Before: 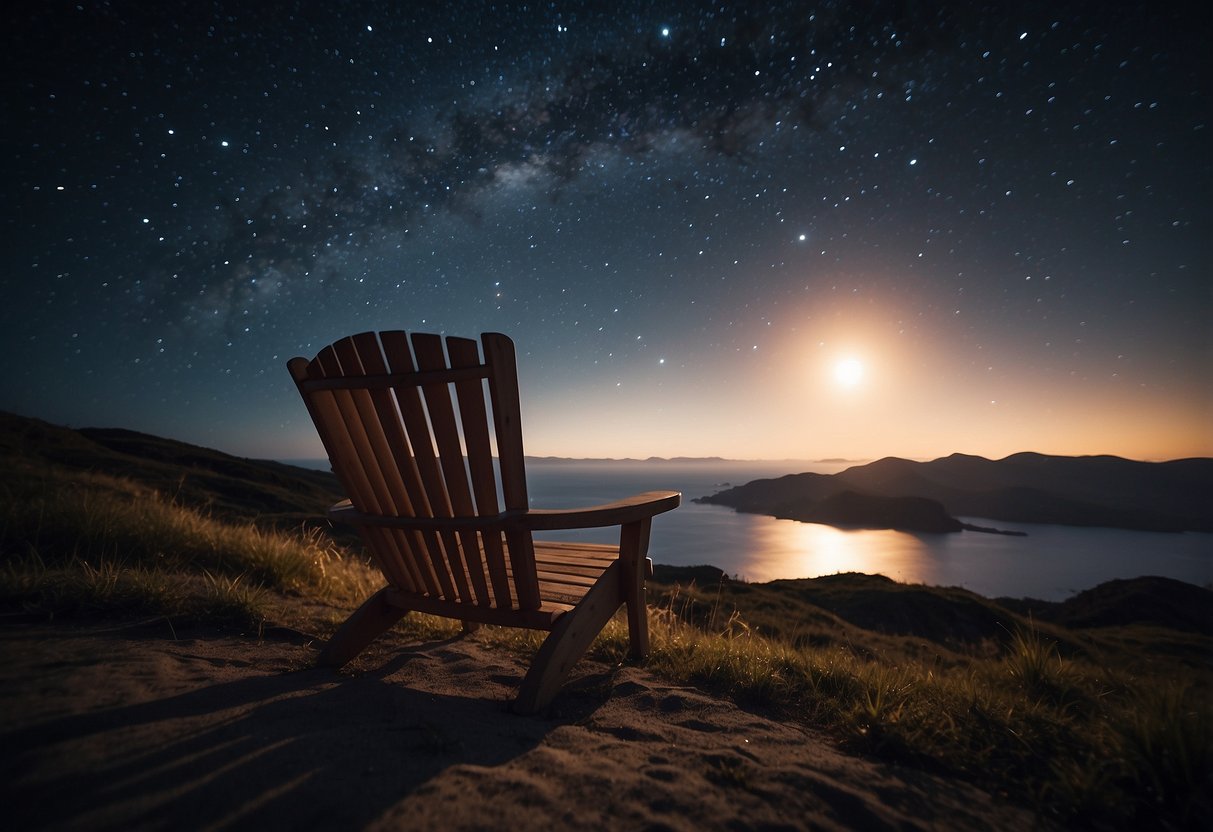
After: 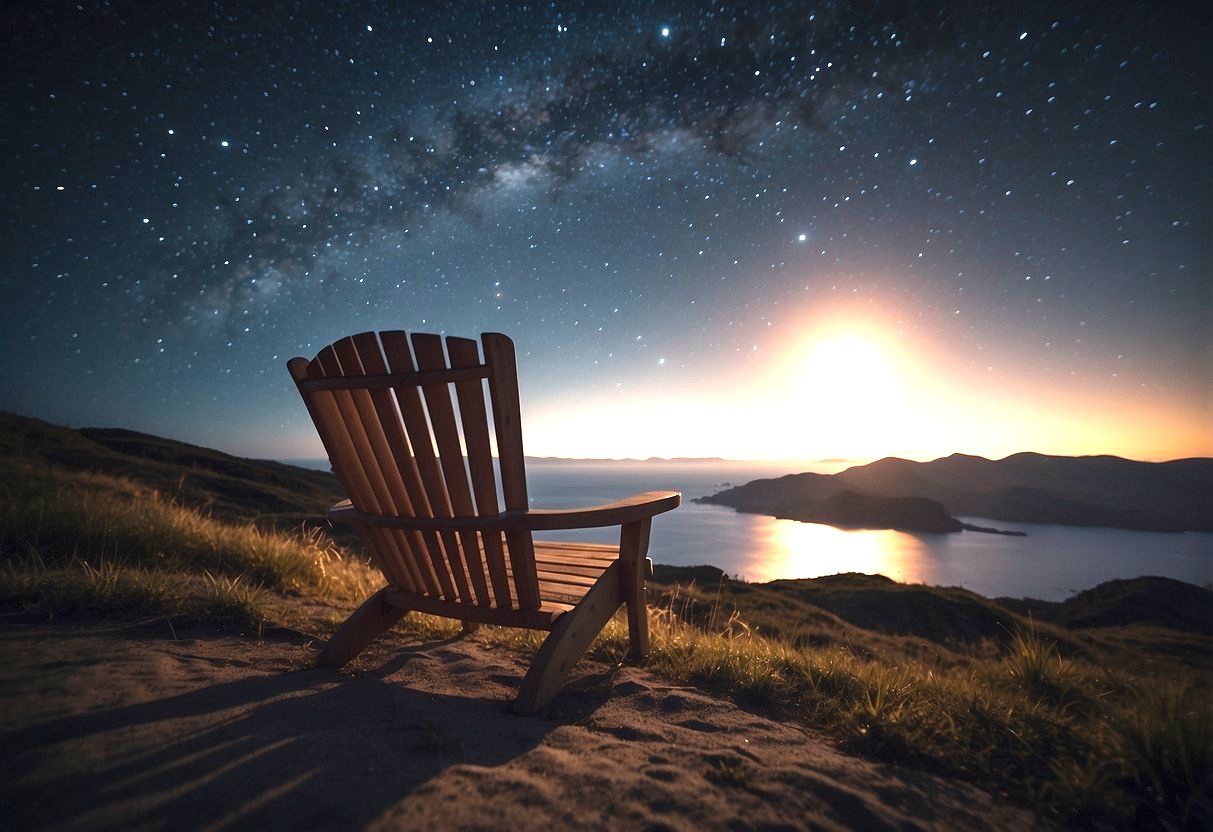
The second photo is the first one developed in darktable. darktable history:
exposure: black level correction 0, exposure 1.2 EV, compensate exposure bias true, compensate highlight preservation false
tone equalizer: on, module defaults
